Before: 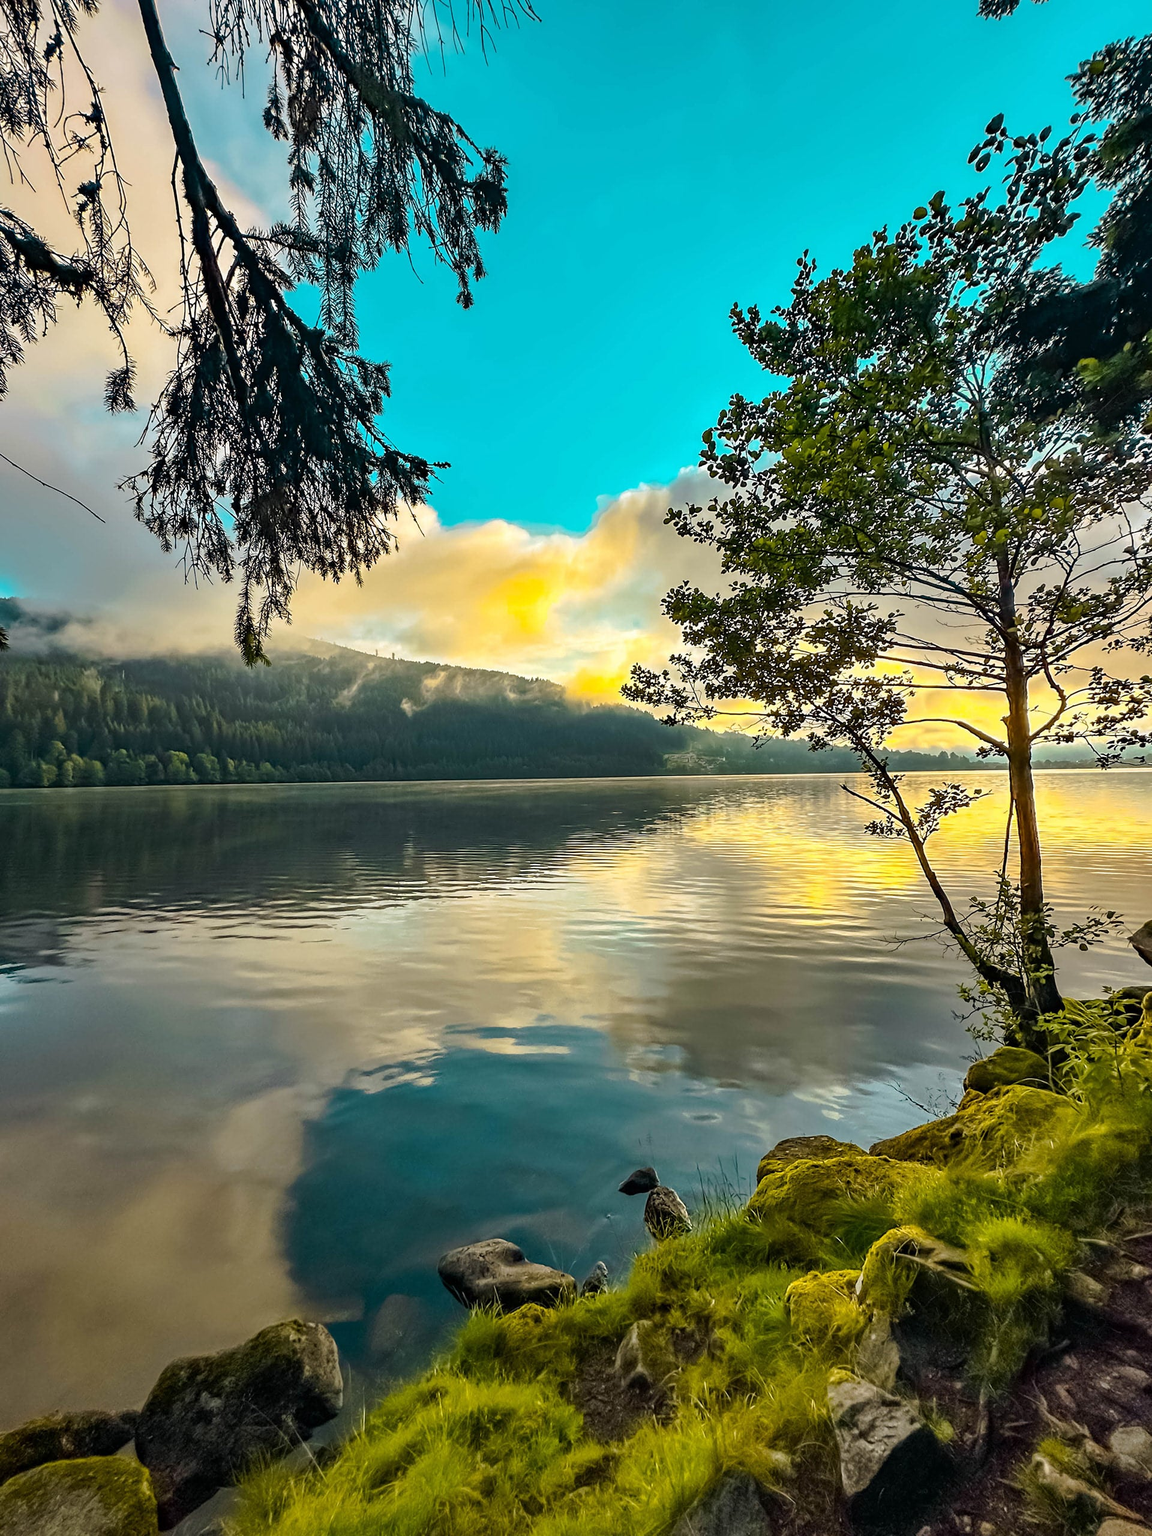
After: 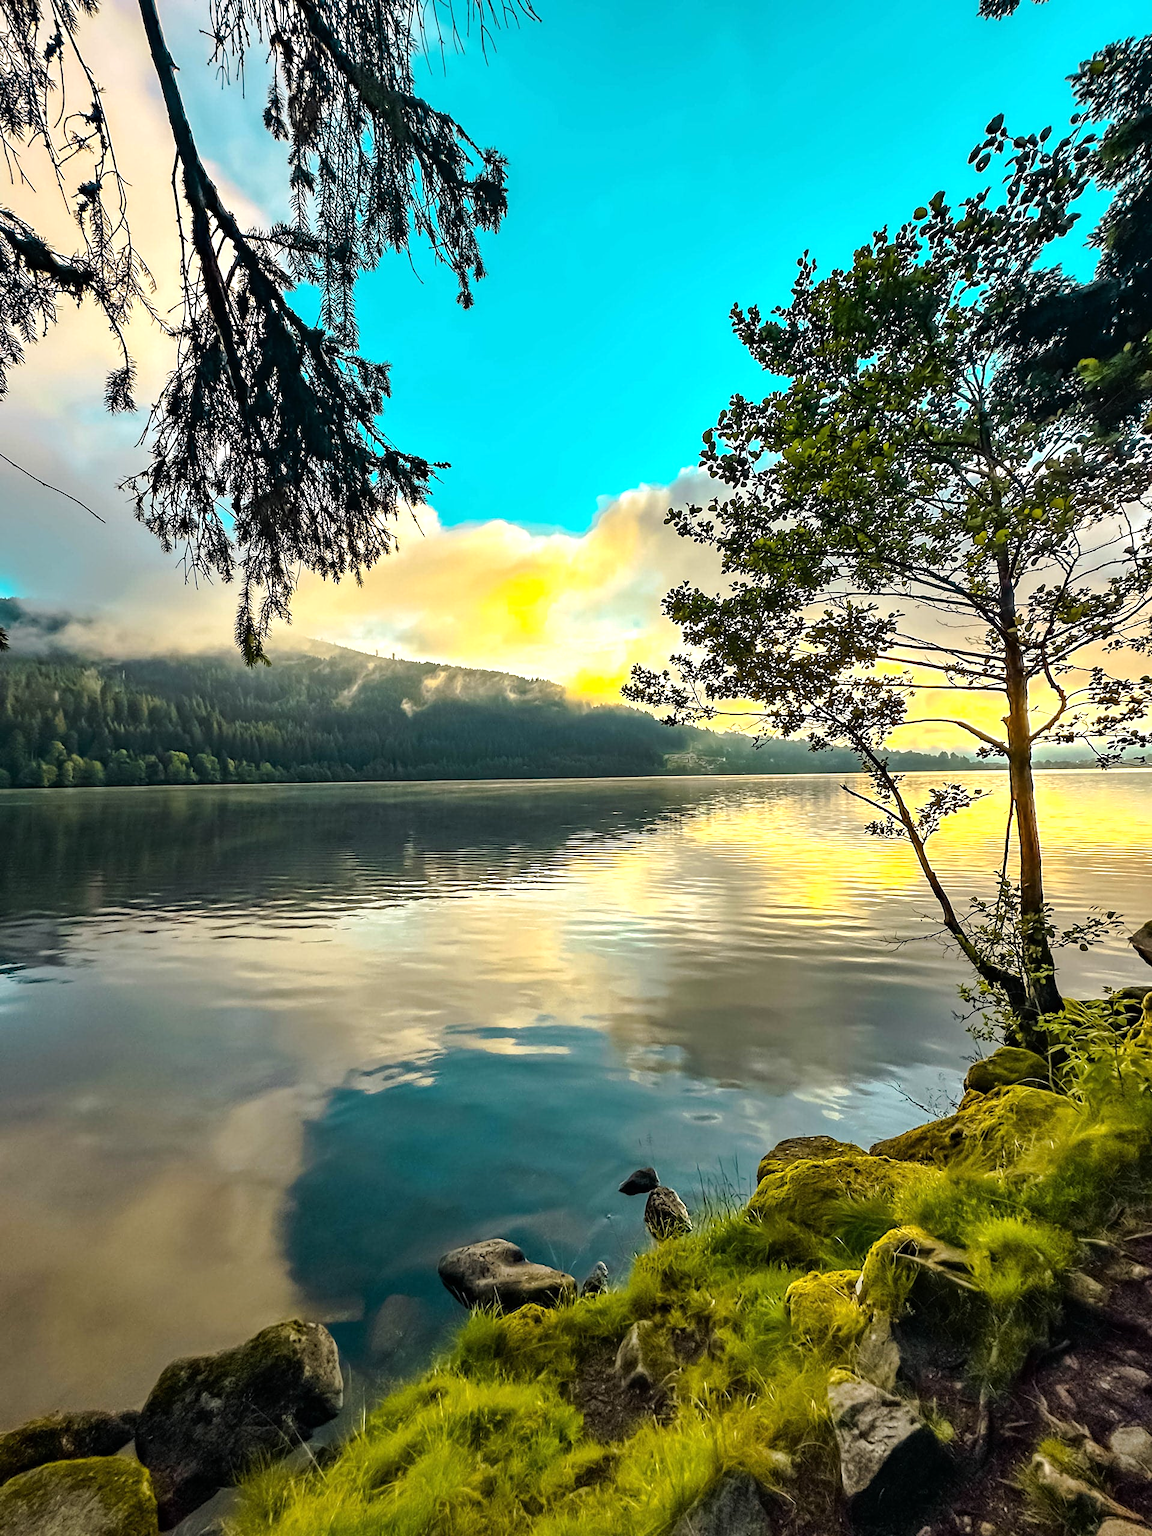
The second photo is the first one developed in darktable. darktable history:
tone equalizer: -8 EV -0.383 EV, -7 EV -0.406 EV, -6 EV -0.318 EV, -5 EV -0.237 EV, -3 EV 0.256 EV, -2 EV 0.341 EV, -1 EV 0.379 EV, +0 EV 0.436 EV, smoothing 1
